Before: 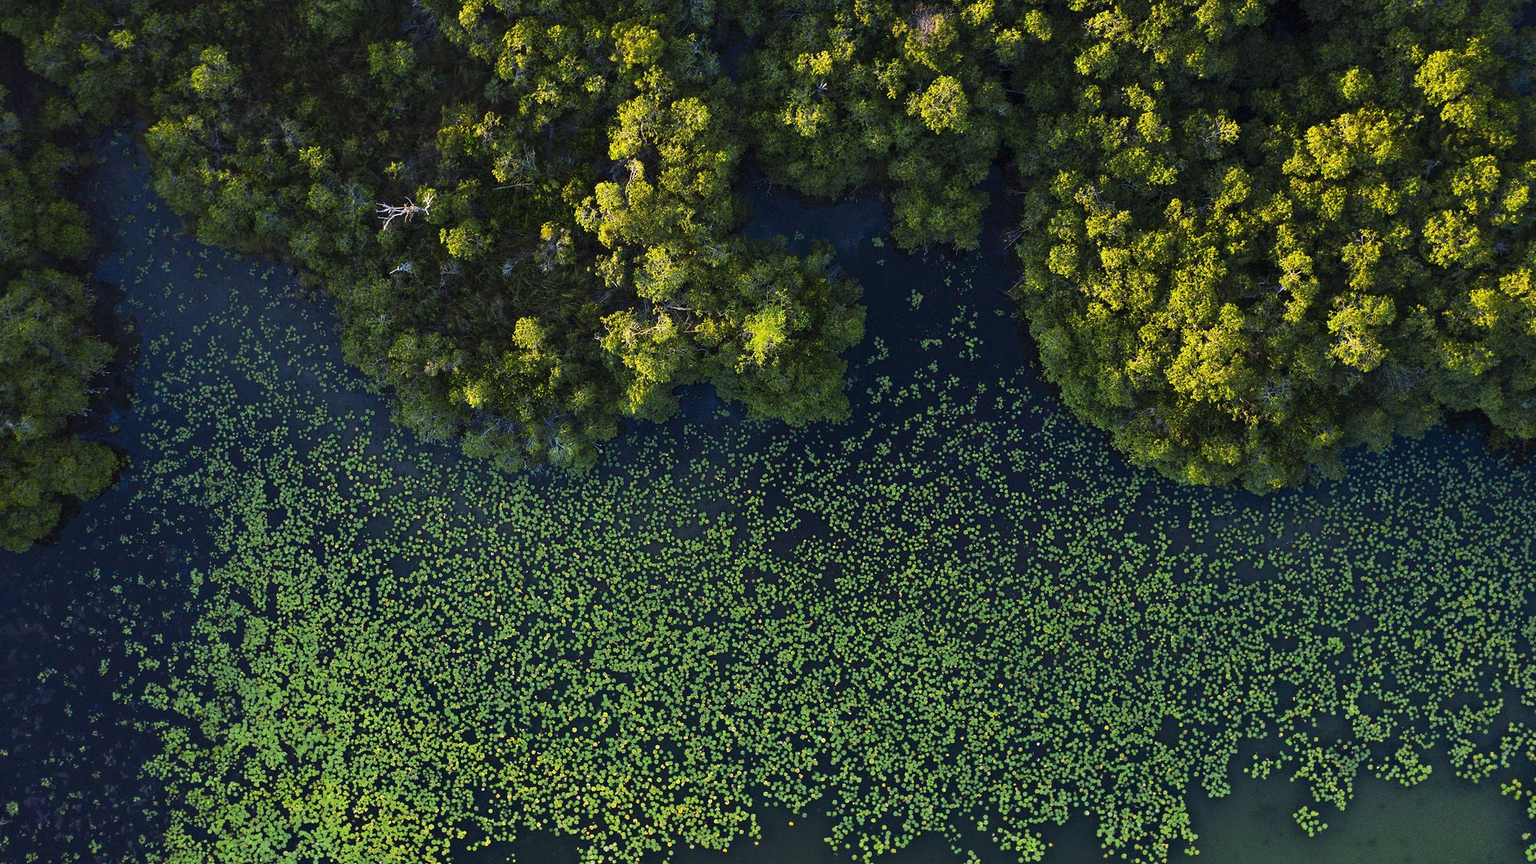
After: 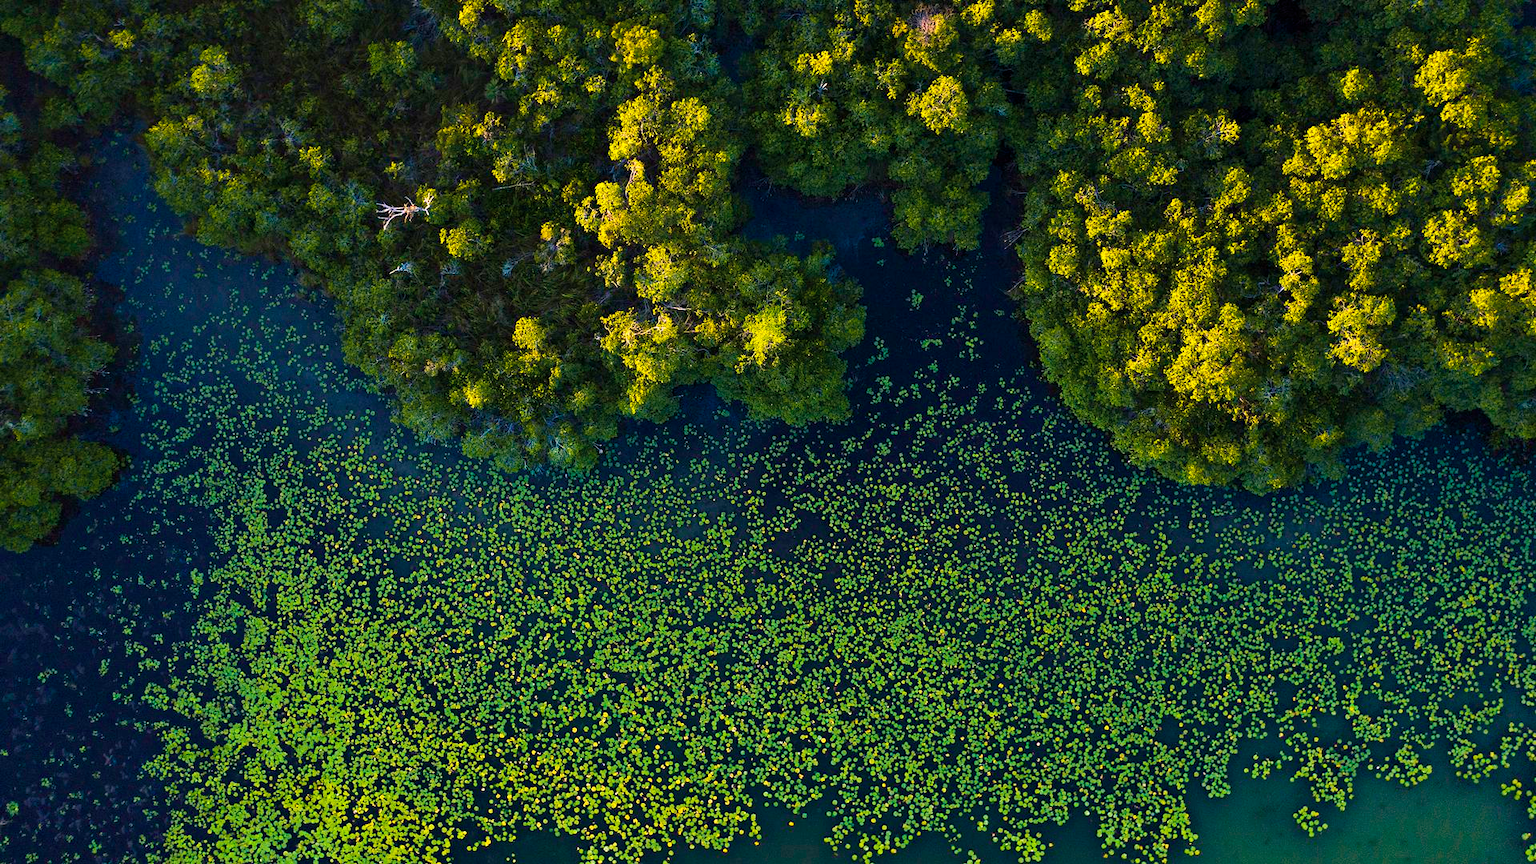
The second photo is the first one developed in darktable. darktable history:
color correction: highlights b* -0.032, saturation 0.771
color balance rgb: highlights gain › chroma 3.071%, highlights gain › hue 54.6°, perceptual saturation grading › global saturation 24.99%, global vibrance 50.809%
exposure: exposure 0.294 EV, compensate highlight preservation false
velvia: strength 15.45%
